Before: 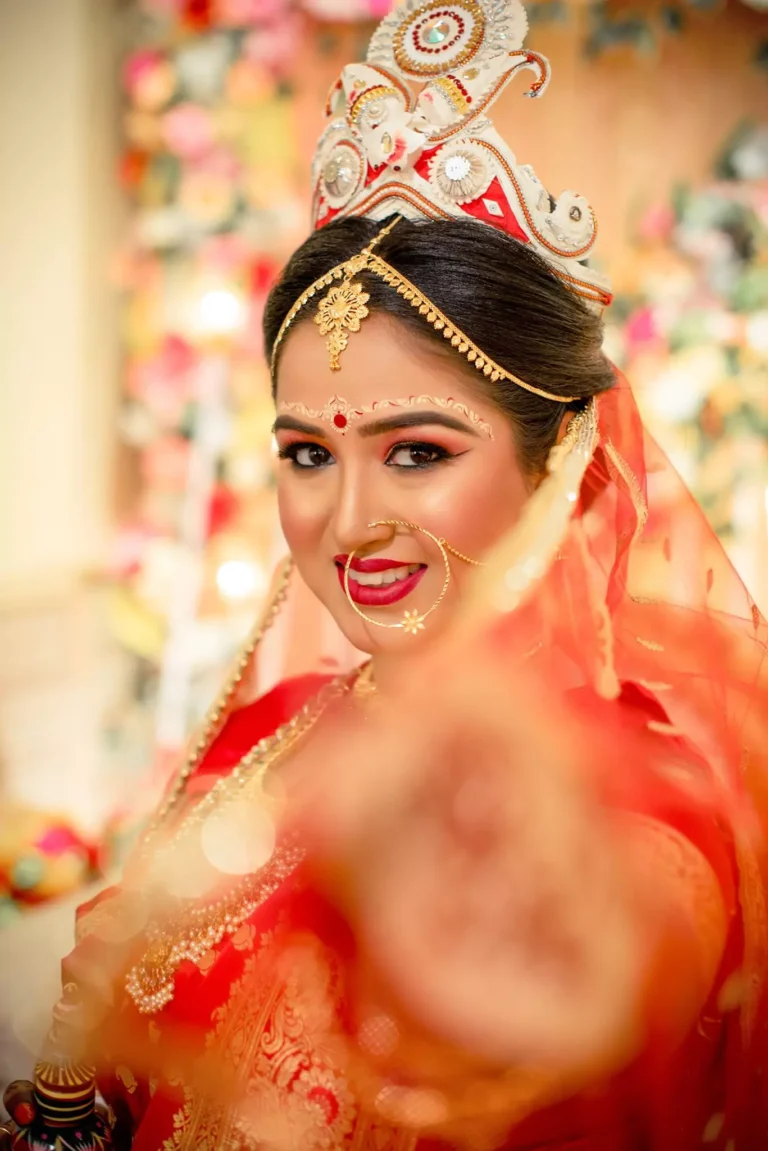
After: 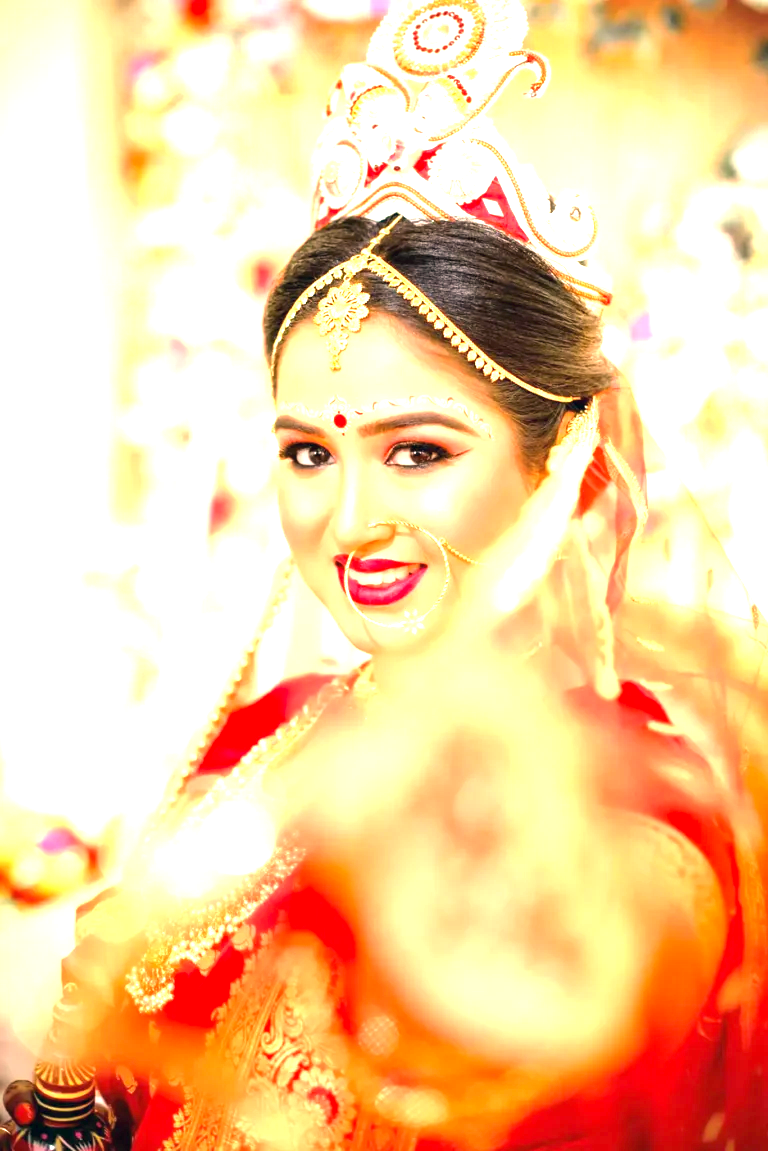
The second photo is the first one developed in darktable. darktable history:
exposure: black level correction 0, exposure 1.906 EV, compensate exposure bias true, compensate highlight preservation false
color correction: highlights a* 5.38, highlights b* 5.34, shadows a* -4.58, shadows b* -5.28
